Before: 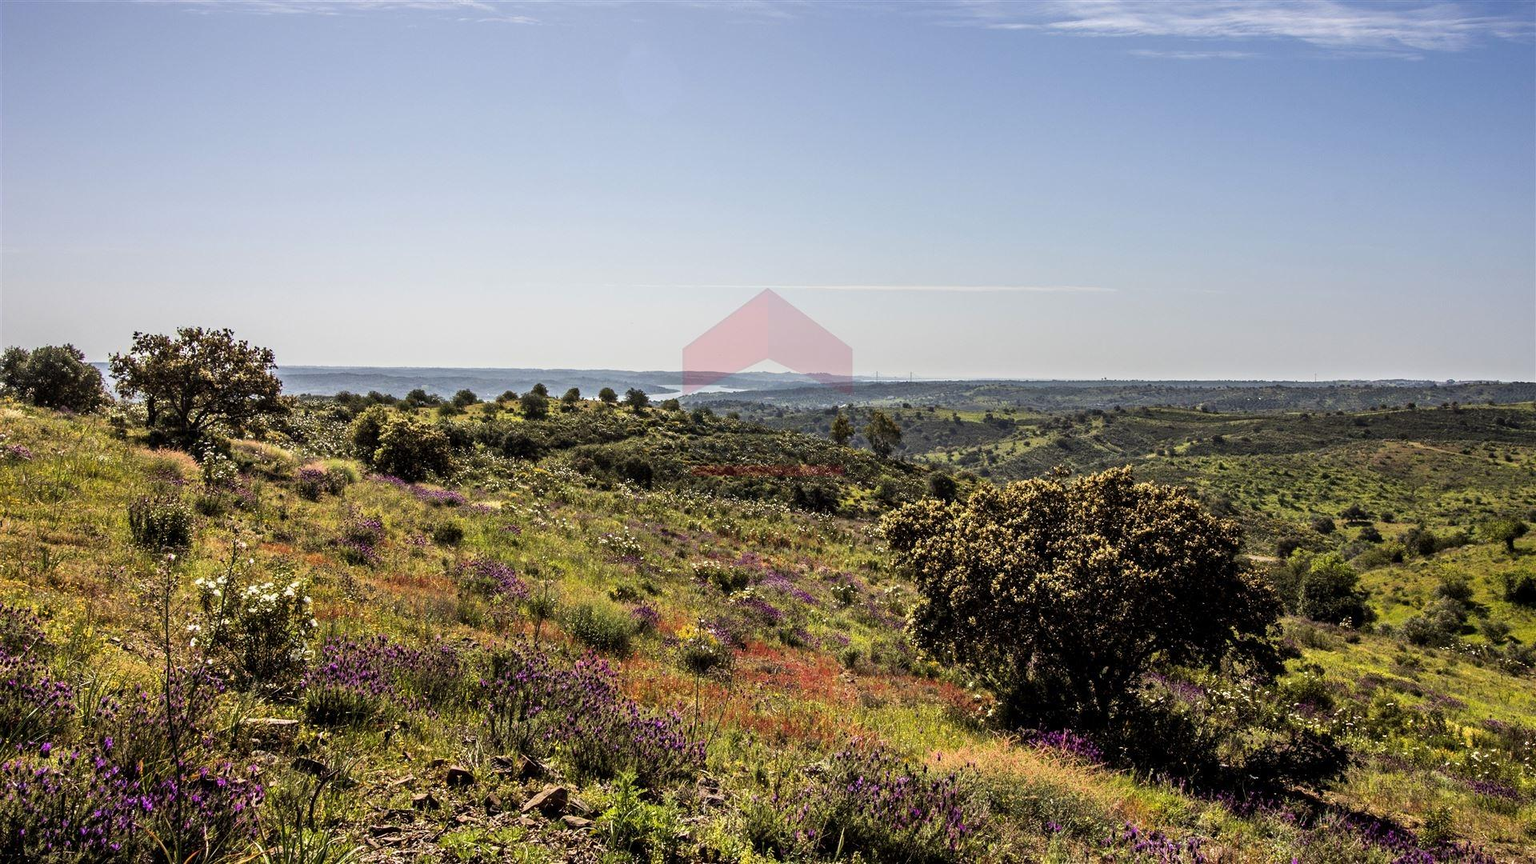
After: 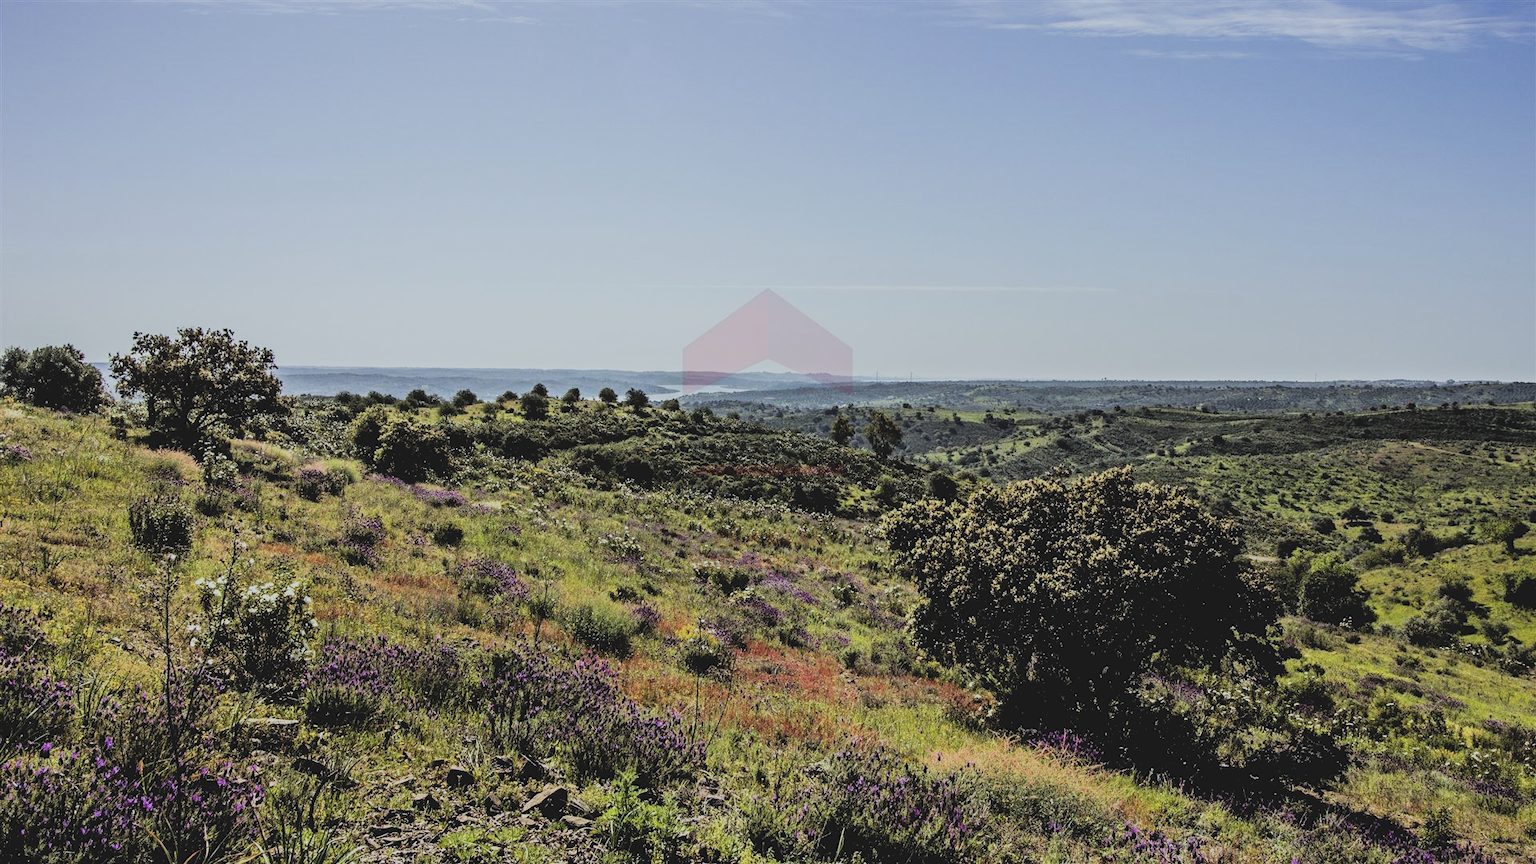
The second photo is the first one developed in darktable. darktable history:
tone equalizer: on, module defaults
white balance: red 0.925, blue 1.046
filmic rgb: black relative exposure -5 EV, hardness 2.88, contrast 1.2, highlights saturation mix -30%
contrast brightness saturation: contrast -0.15, brightness 0.05, saturation -0.12
